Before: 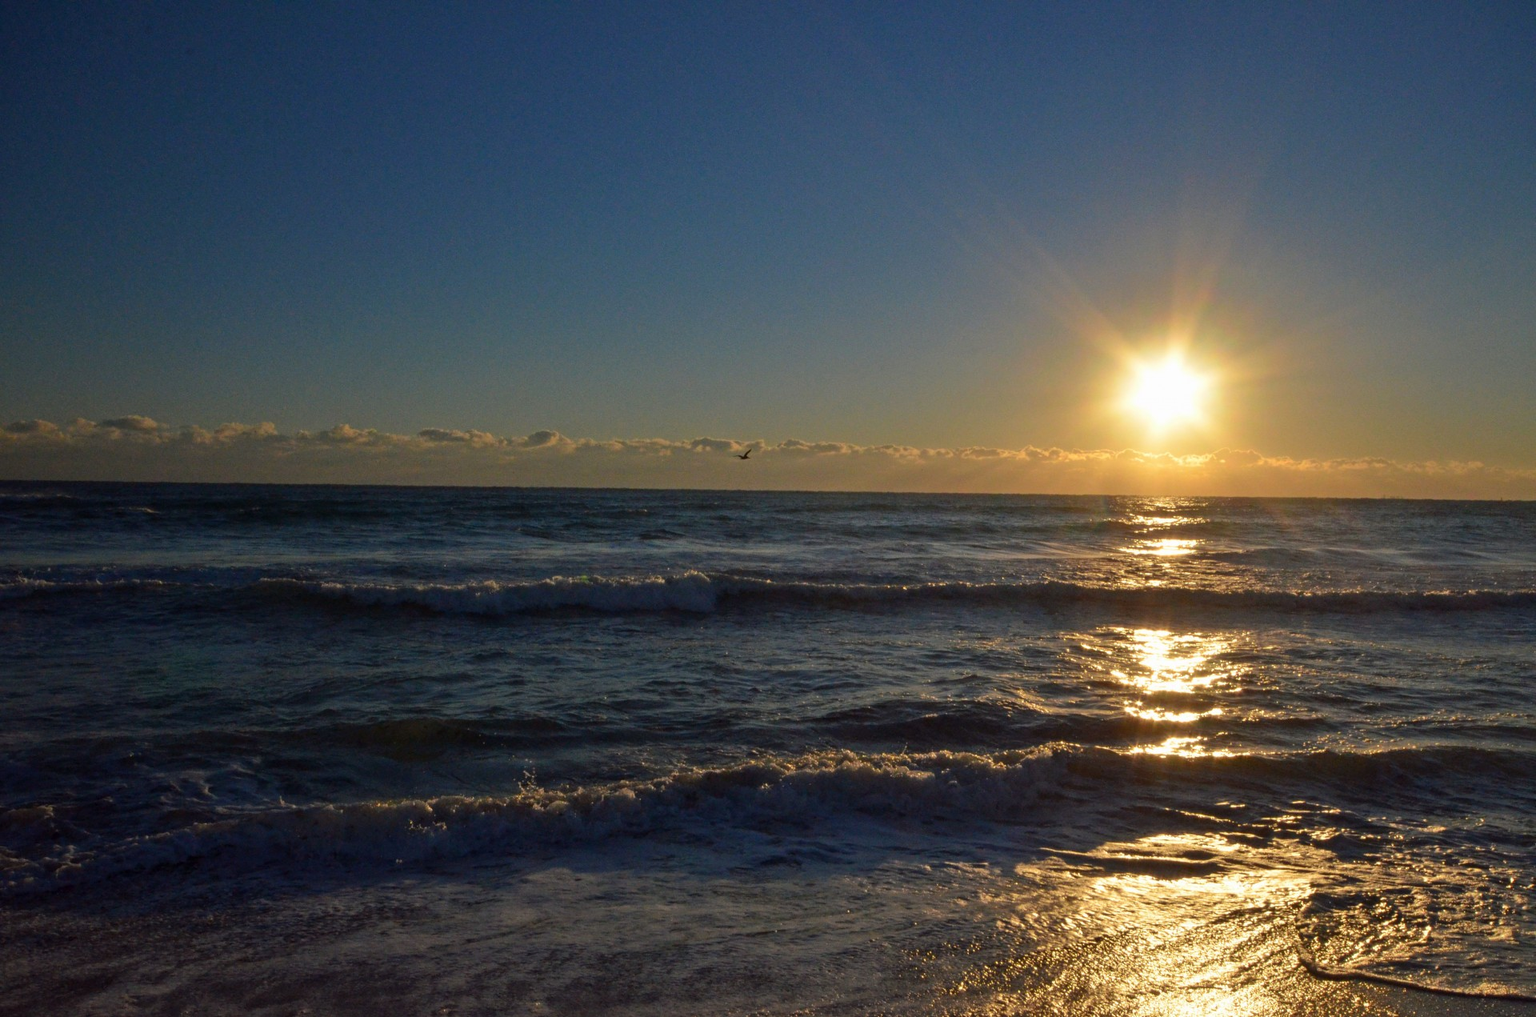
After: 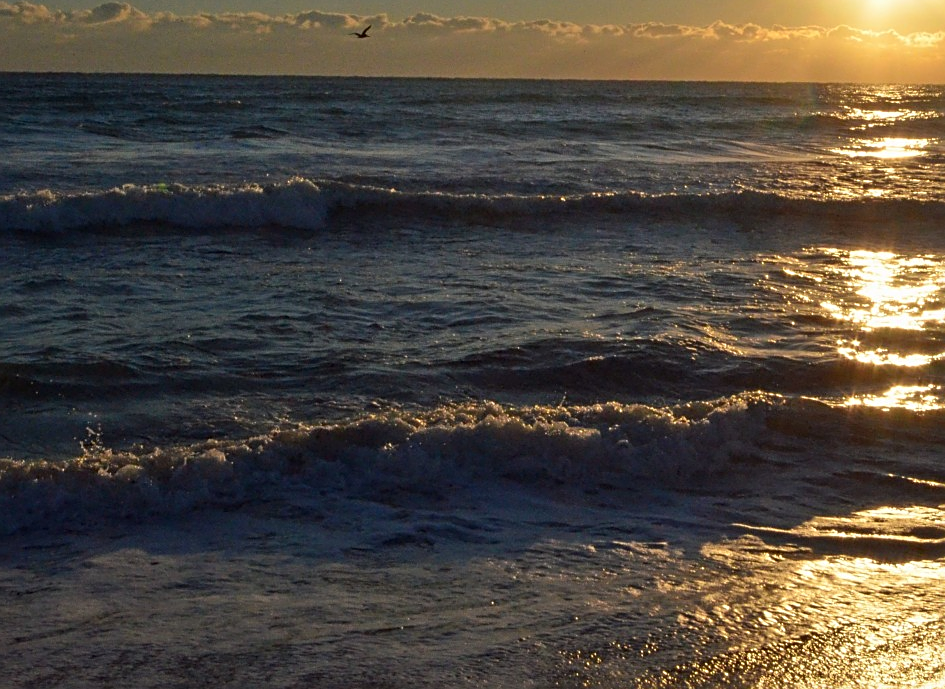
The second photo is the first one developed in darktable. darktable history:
crop: left 29.594%, top 42.23%, right 21.163%, bottom 3.504%
sharpen: on, module defaults
